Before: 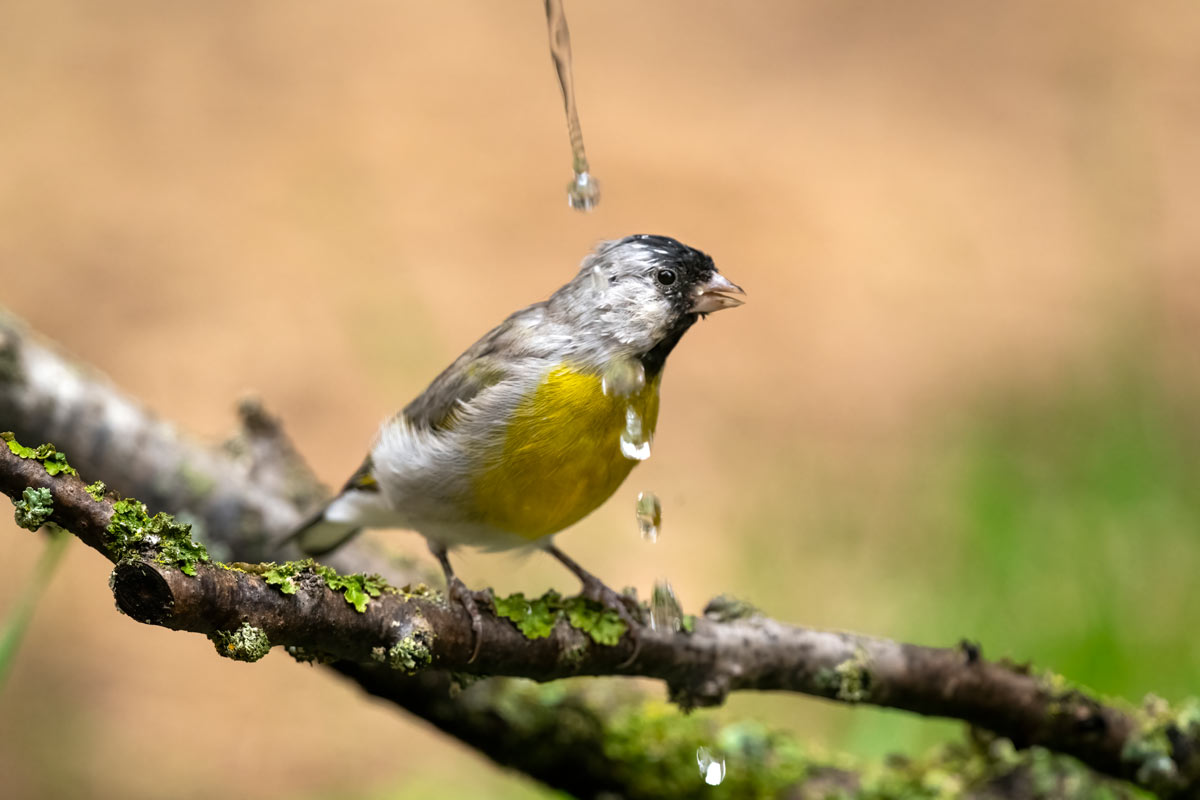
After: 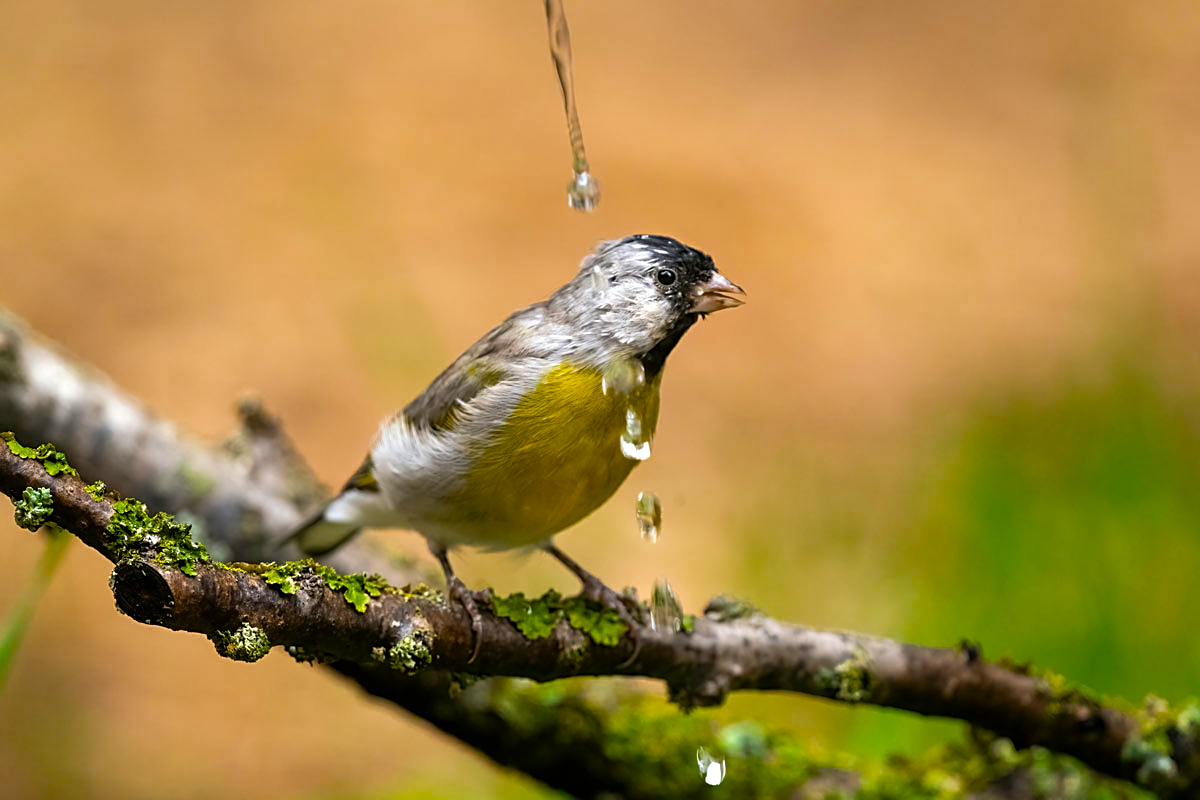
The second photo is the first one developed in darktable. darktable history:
color balance rgb: perceptual saturation grading › global saturation 25.625%, global vibrance 15.965%, saturation formula JzAzBz (2021)
sharpen: on, module defaults
